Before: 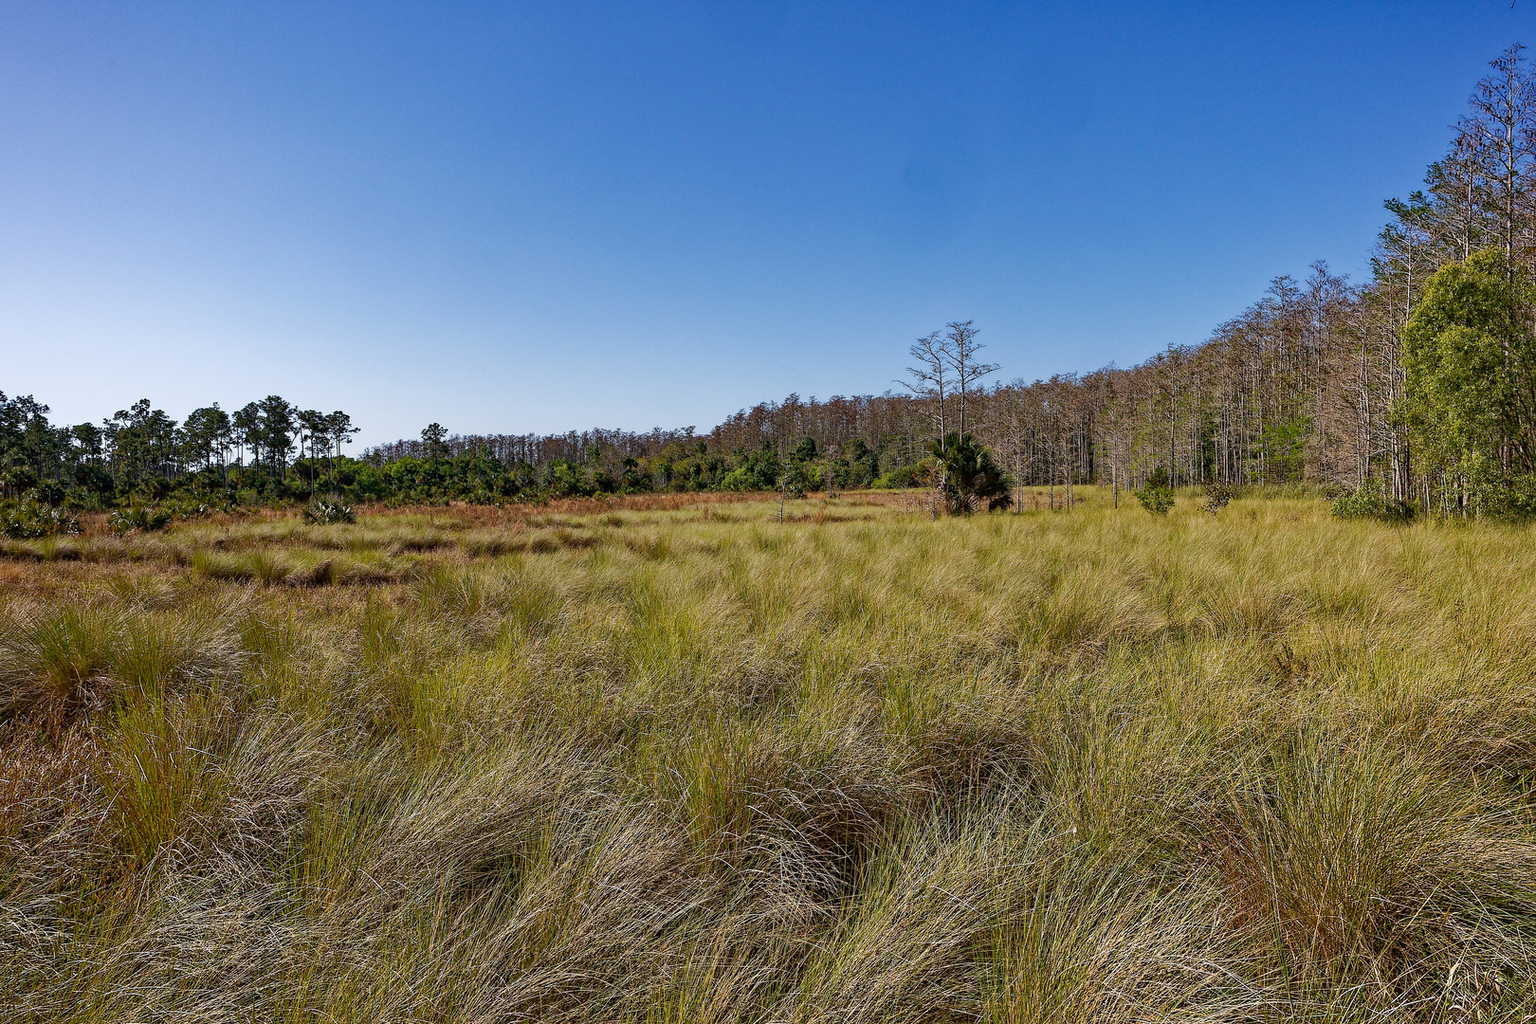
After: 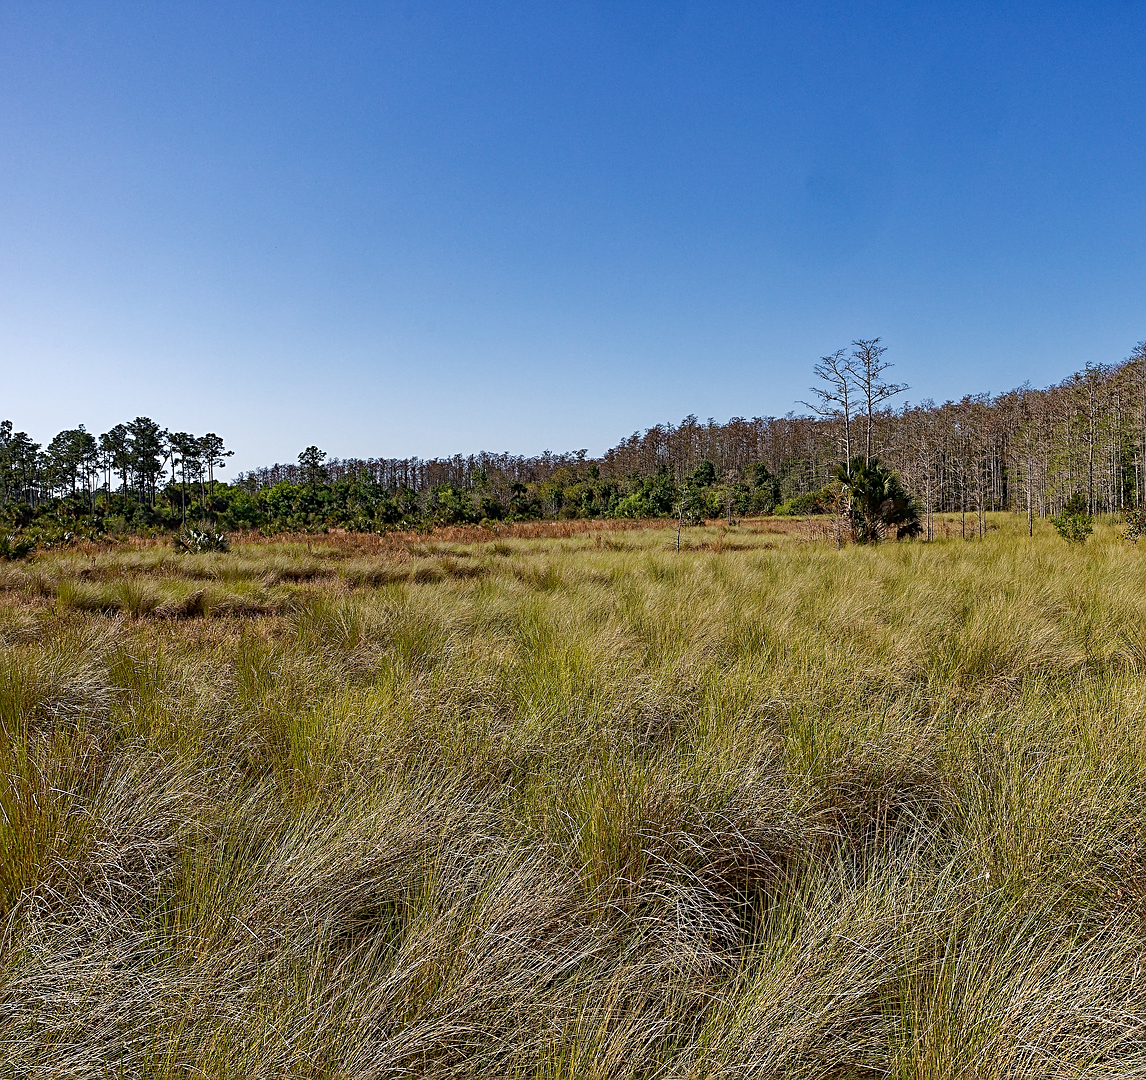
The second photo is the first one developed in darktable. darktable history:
crop and rotate: left 9.061%, right 20.142%
sharpen: on, module defaults
